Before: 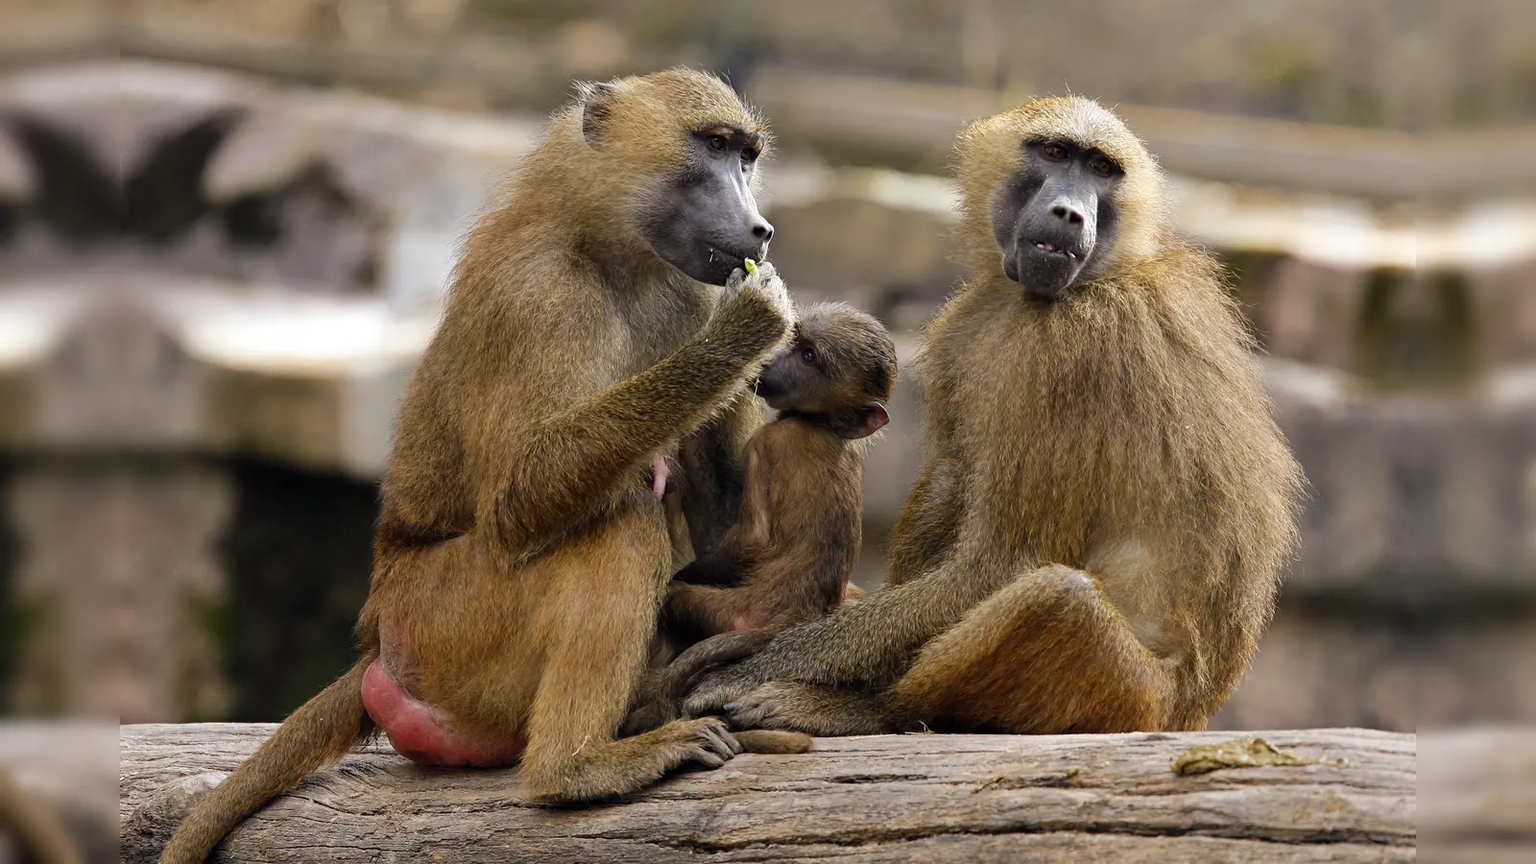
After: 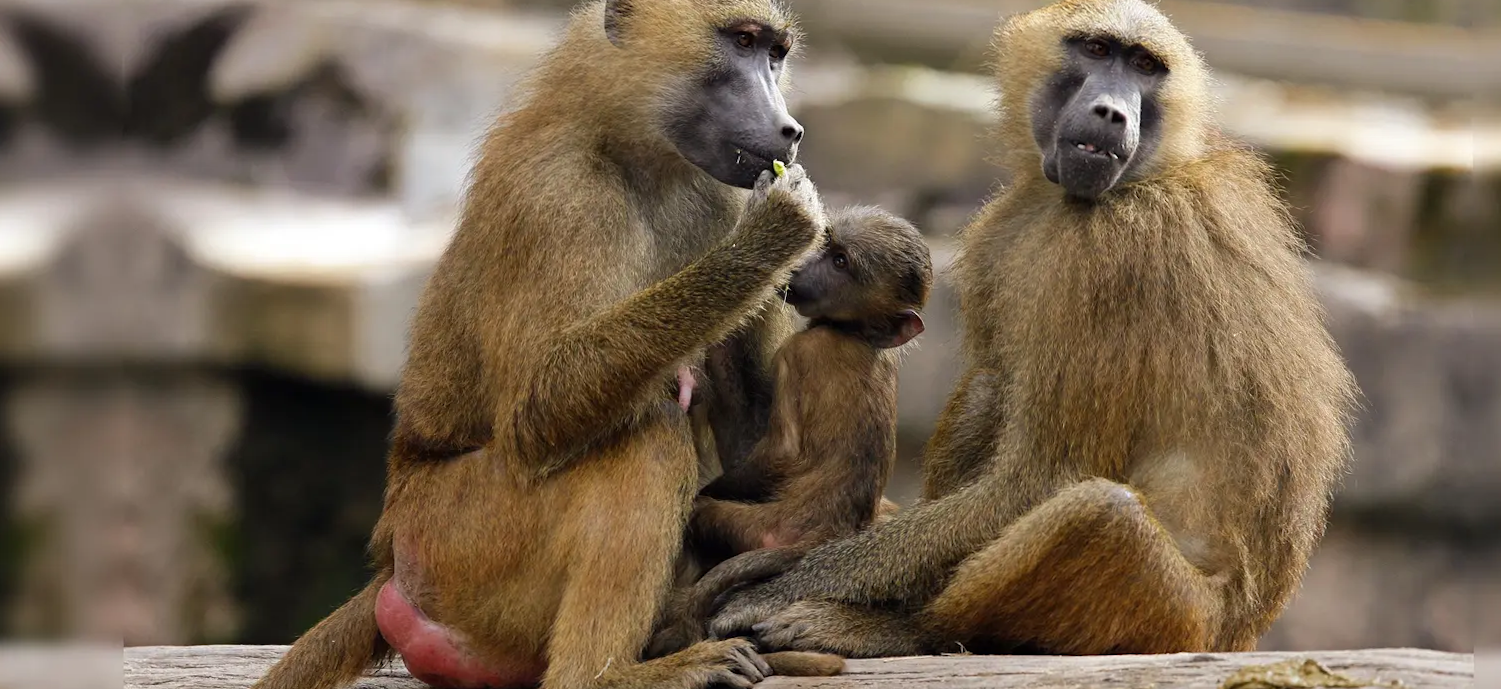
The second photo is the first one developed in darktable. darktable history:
crop and rotate: angle 0.114°, top 12.026%, right 5.815%, bottom 11.06%
